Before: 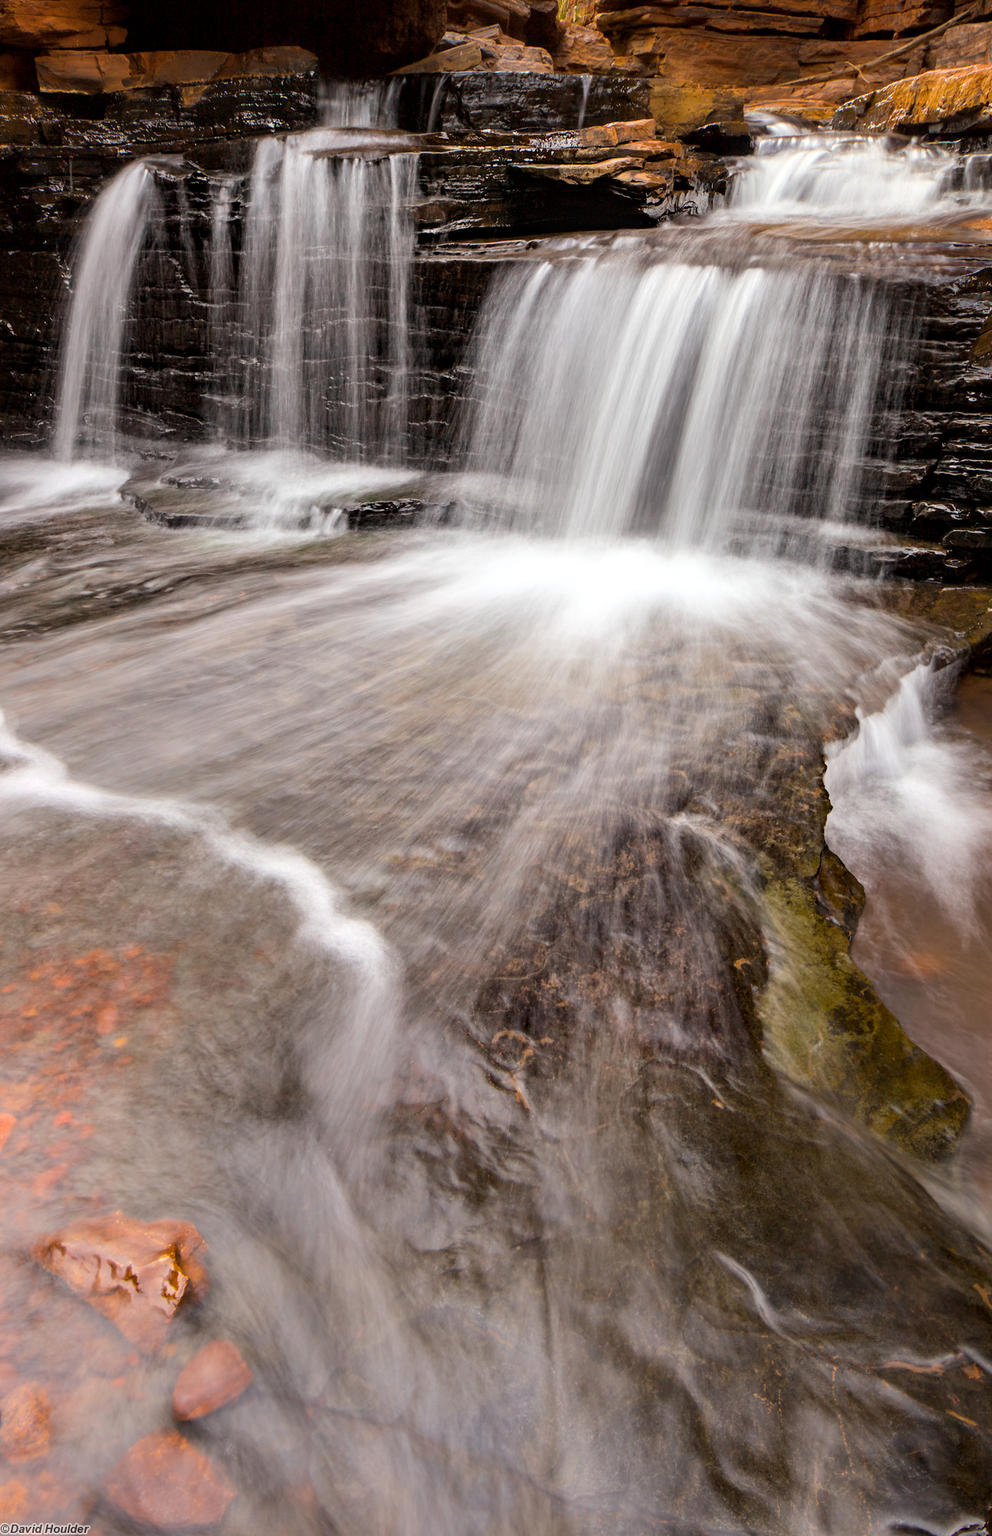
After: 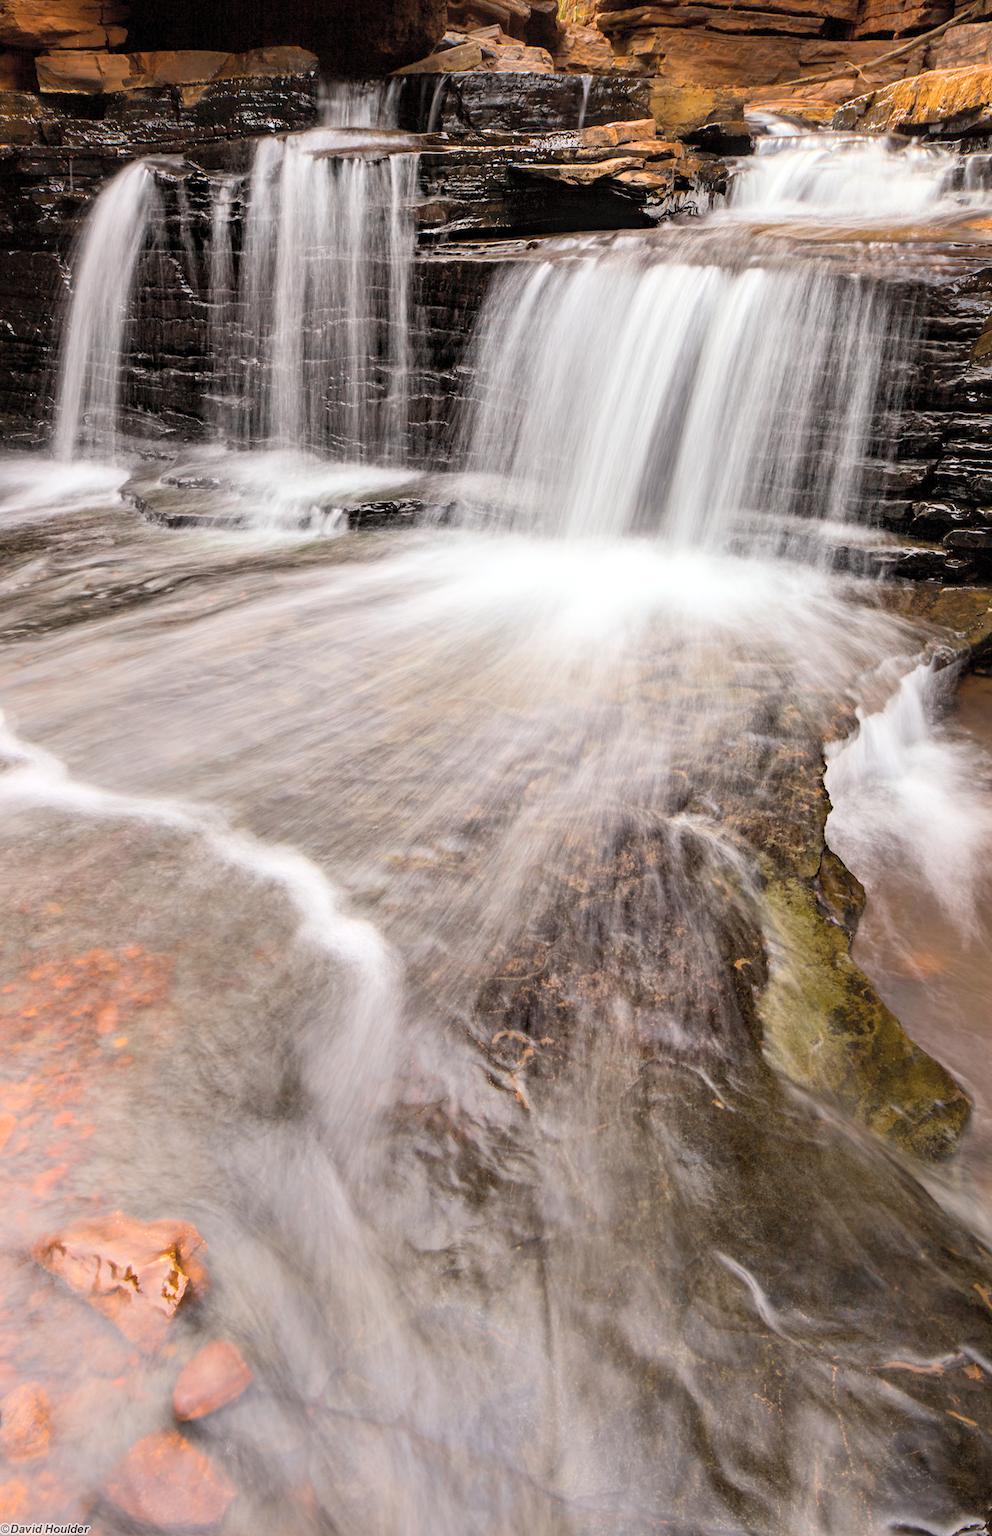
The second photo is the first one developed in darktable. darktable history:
shadows and highlights: radius 334.93, shadows 63.48, highlights 6.06, compress 87.7%, highlights color adjustment 39.73%, soften with gaussian
contrast brightness saturation: contrast 0.14, brightness 0.21
